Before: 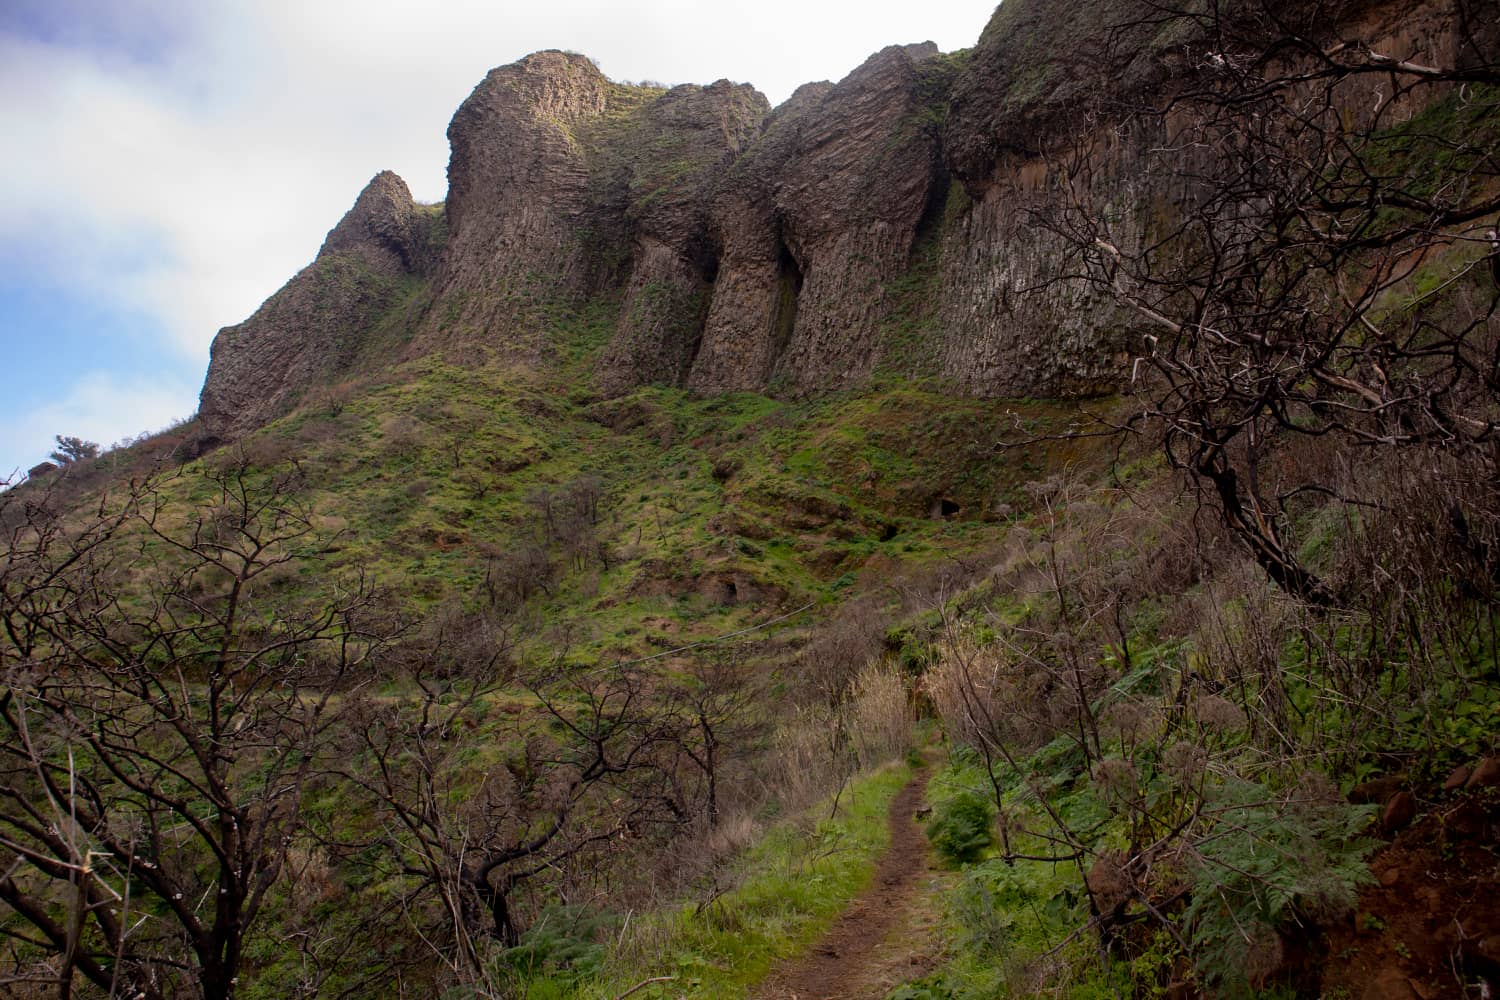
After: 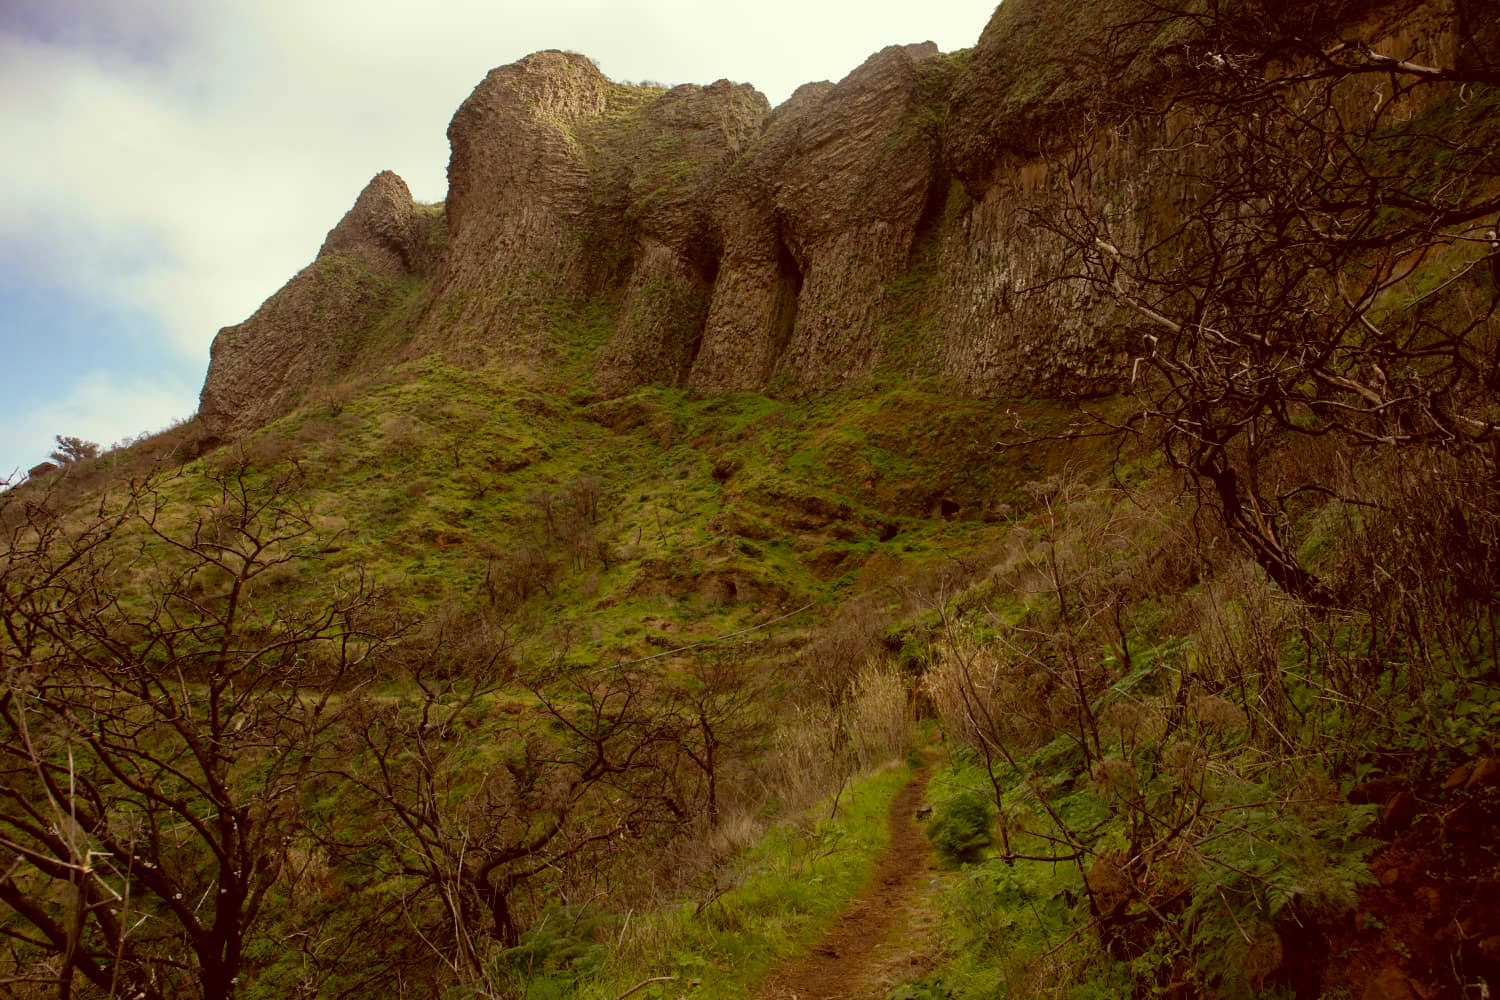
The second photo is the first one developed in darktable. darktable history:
color correction: highlights a* -5.15, highlights b* 9.8, shadows a* 9.72, shadows b* 24.84
